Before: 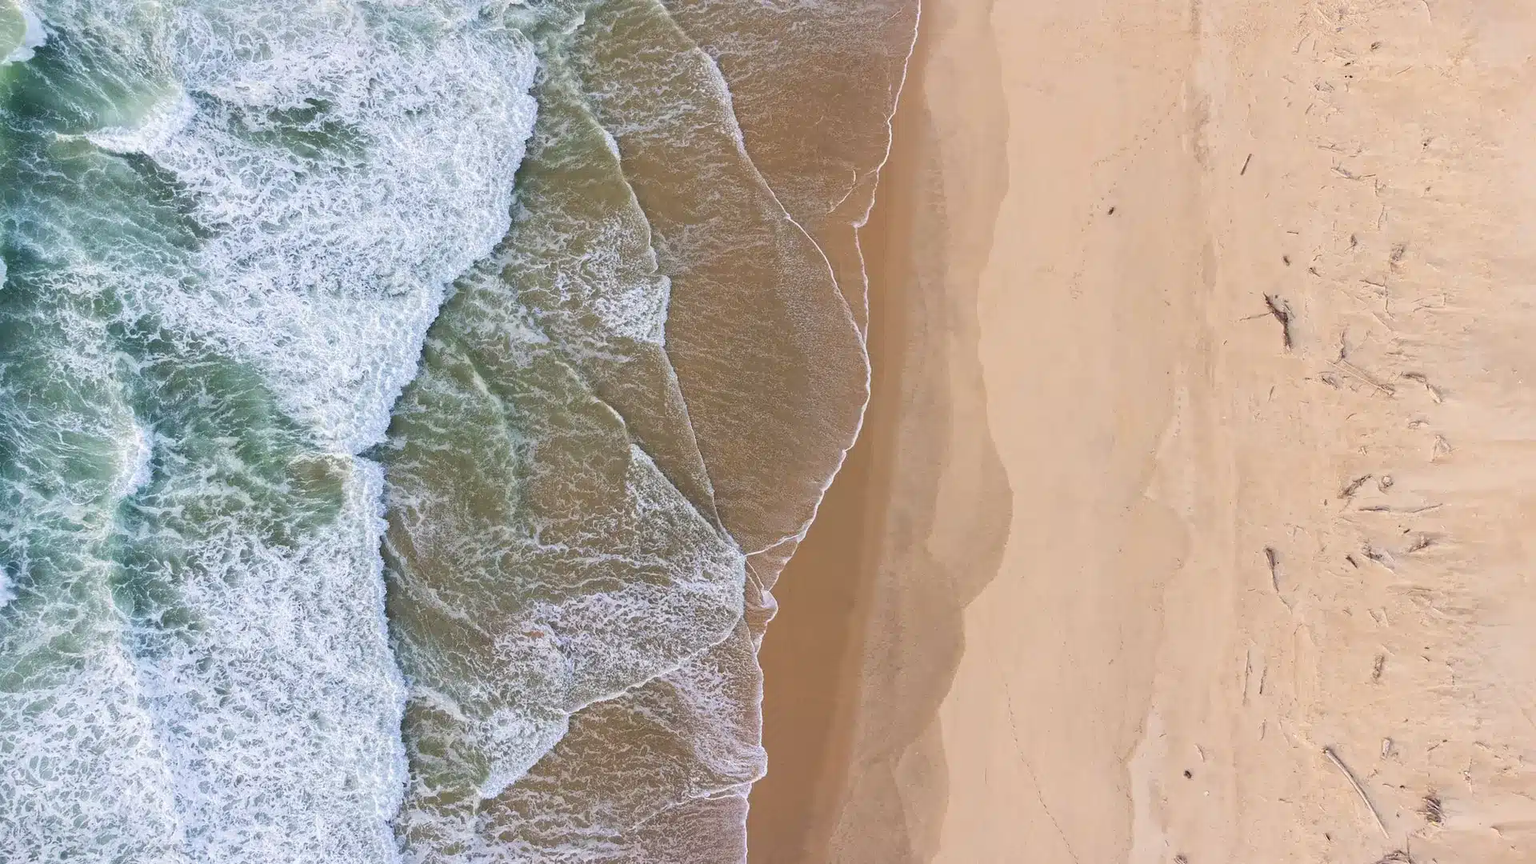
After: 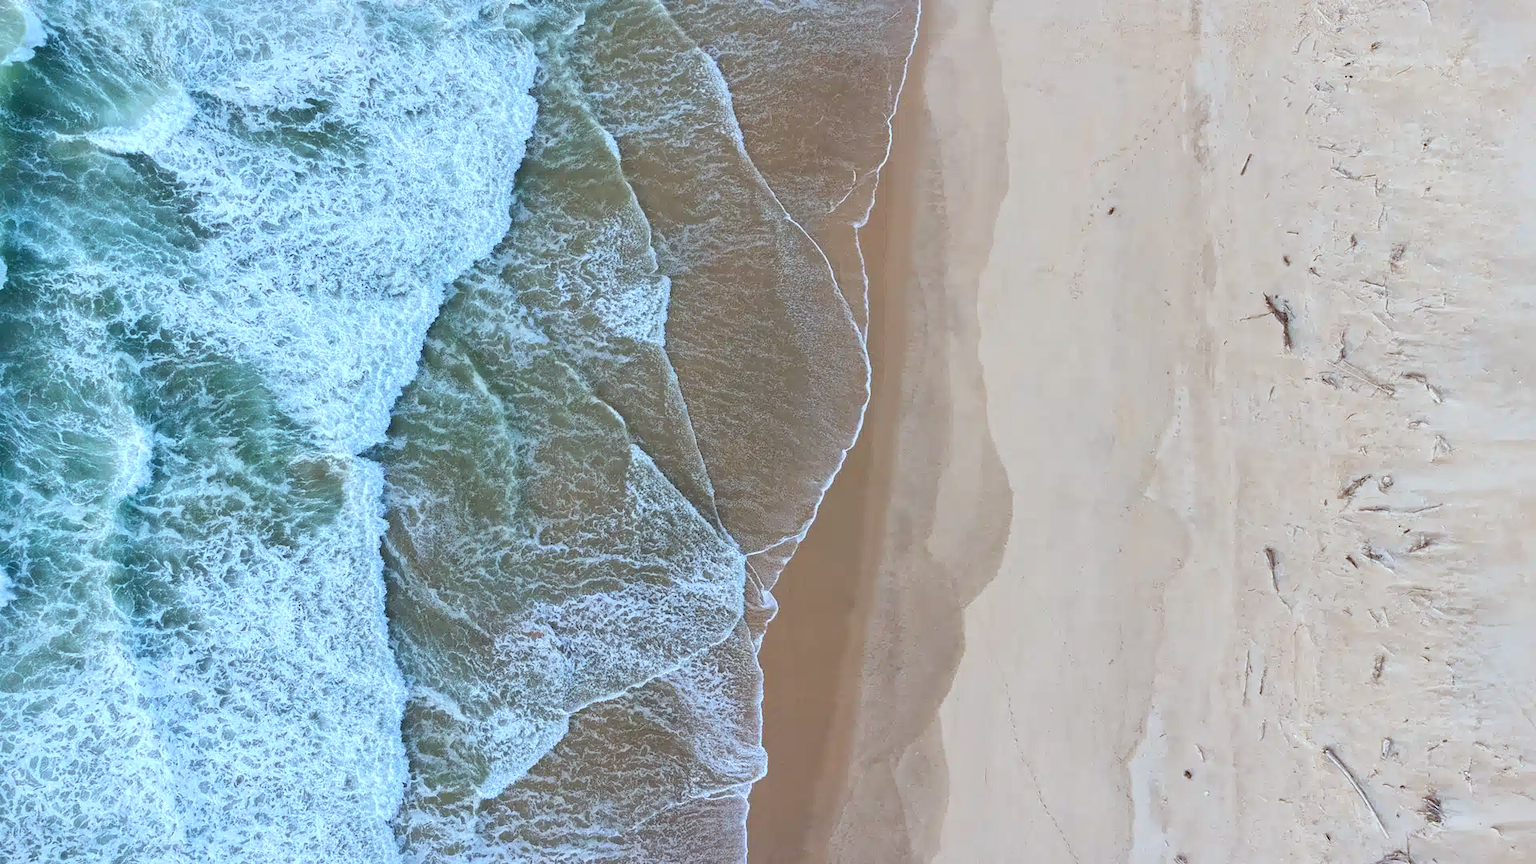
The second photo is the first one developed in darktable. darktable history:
color correction: highlights a* -10.69, highlights b* -19.19
local contrast: mode bilateral grid, contrast 20, coarseness 50, detail 120%, midtone range 0.2
